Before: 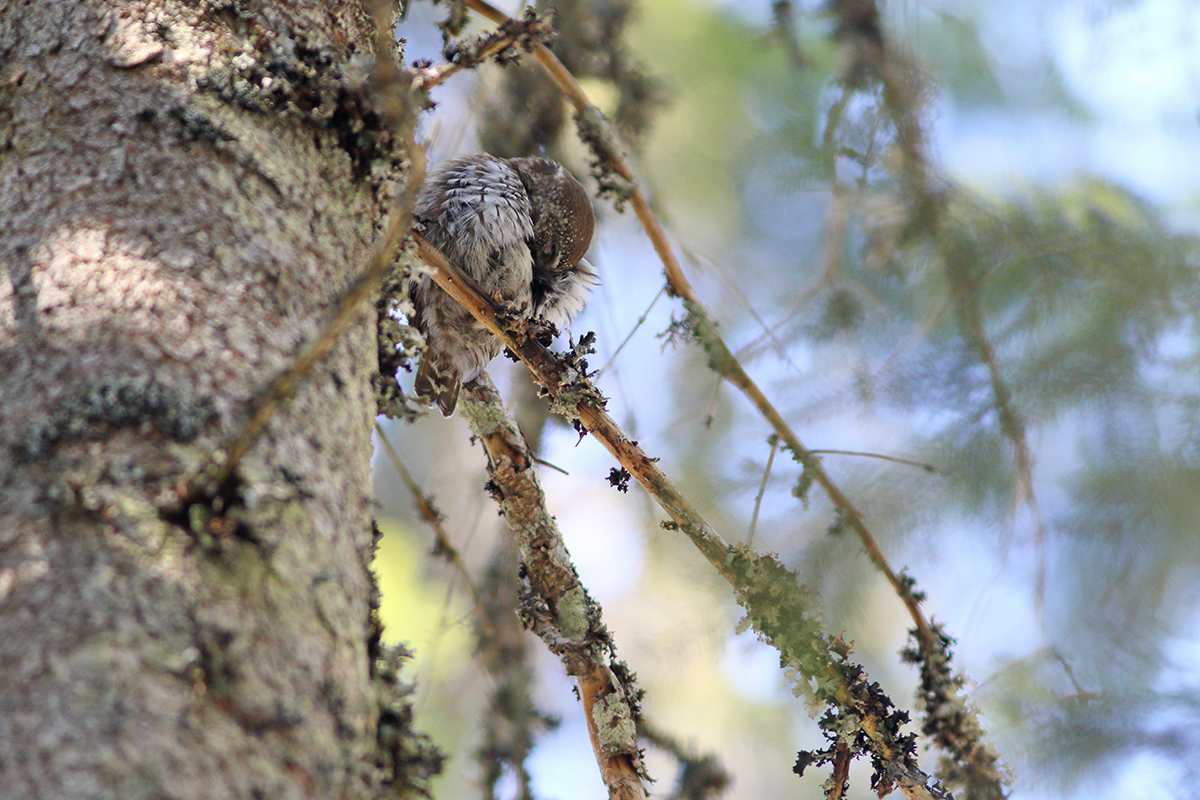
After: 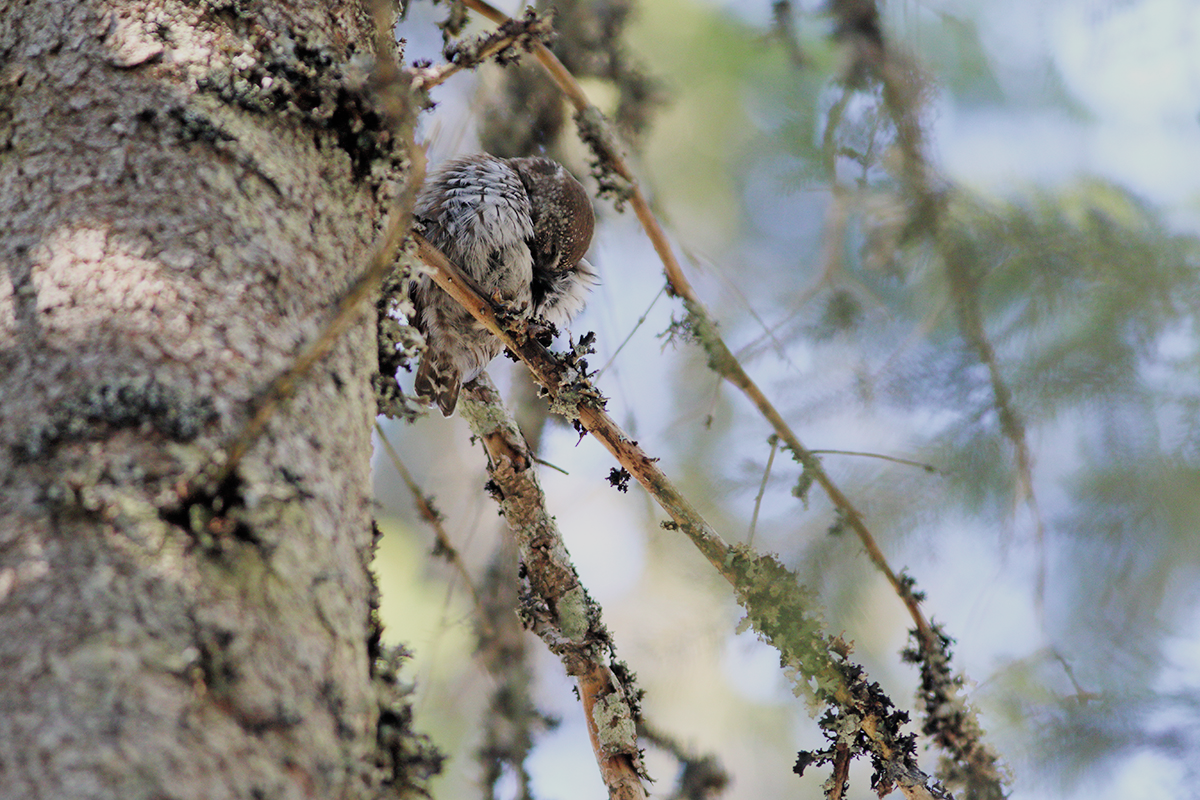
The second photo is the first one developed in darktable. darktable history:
filmic rgb: black relative exposure -7.97 EV, white relative exposure 3.88 EV, hardness 4.21, color science v4 (2020)
